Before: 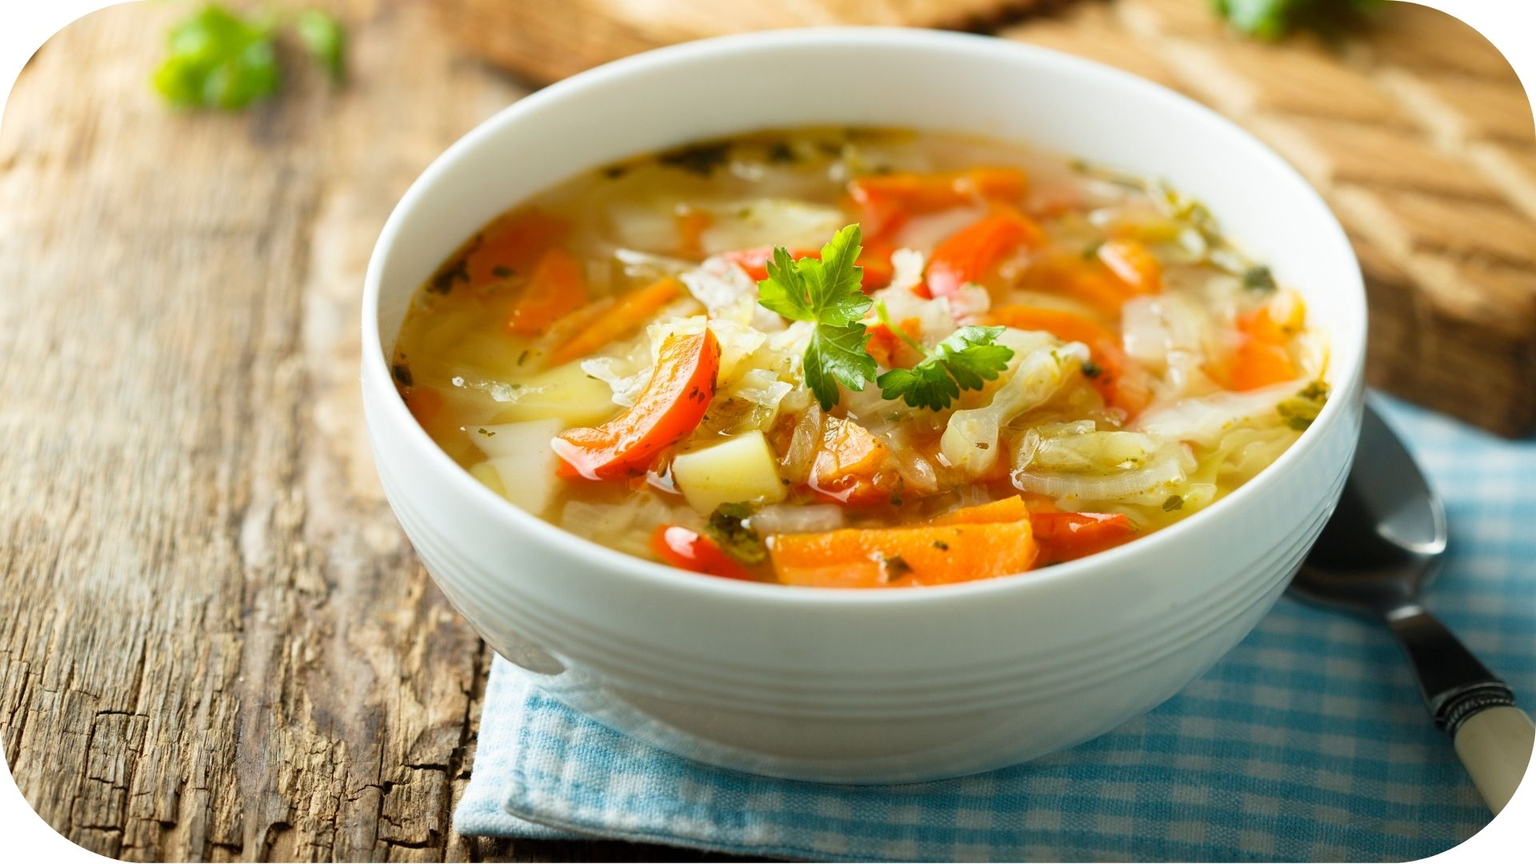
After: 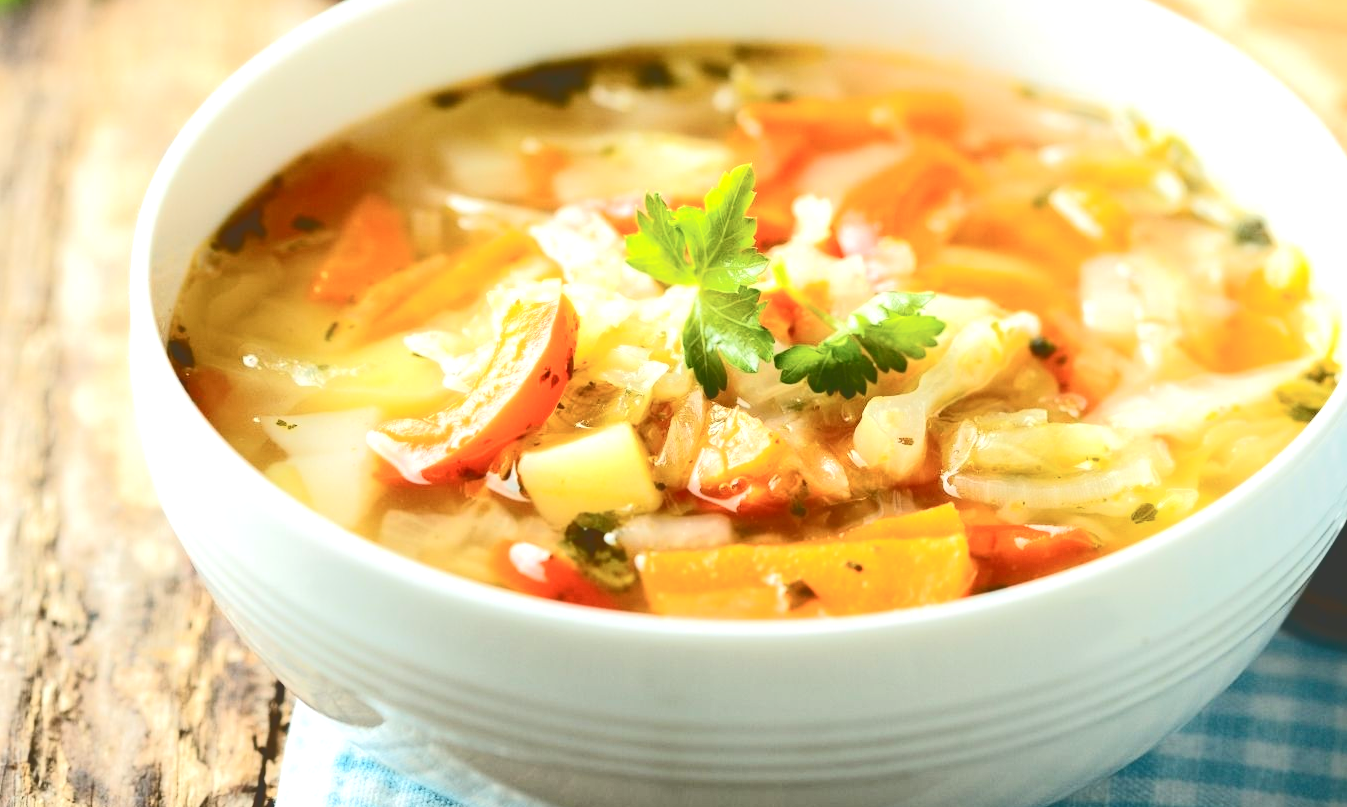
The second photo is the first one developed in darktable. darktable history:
crop and rotate: left 16.793%, top 10.807%, right 13.024%, bottom 14.467%
tone curve: curves: ch0 [(0, 0) (0.003, 0.231) (0.011, 0.231) (0.025, 0.231) (0.044, 0.231) (0.069, 0.231) (0.1, 0.234) (0.136, 0.239) (0.177, 0.243) (0.224, 0.247) (0.277, 0.265) (0.335, 0.311) (0.399, 0.389) (0.468, 0.507) (0.543, 0.634) (0.623, 0.74) (0.709, 0.83) (0.801, 0.889) (0.898, 0.93) (1, 1)], color space Lab, independent channels, preserve colors none
exposure: exposure 0.505 EV, compensate highlight preservation false
